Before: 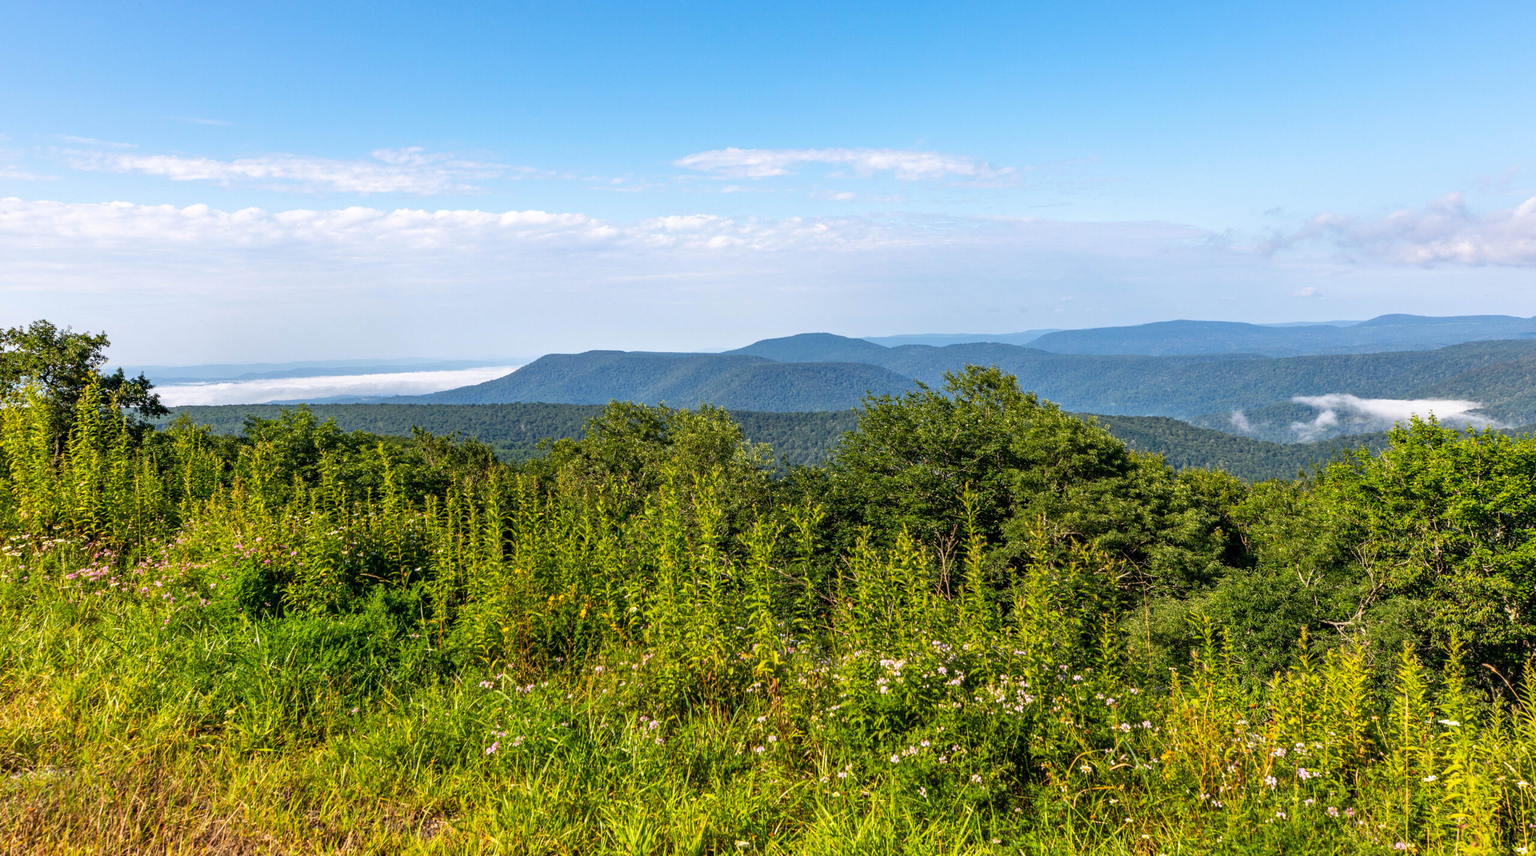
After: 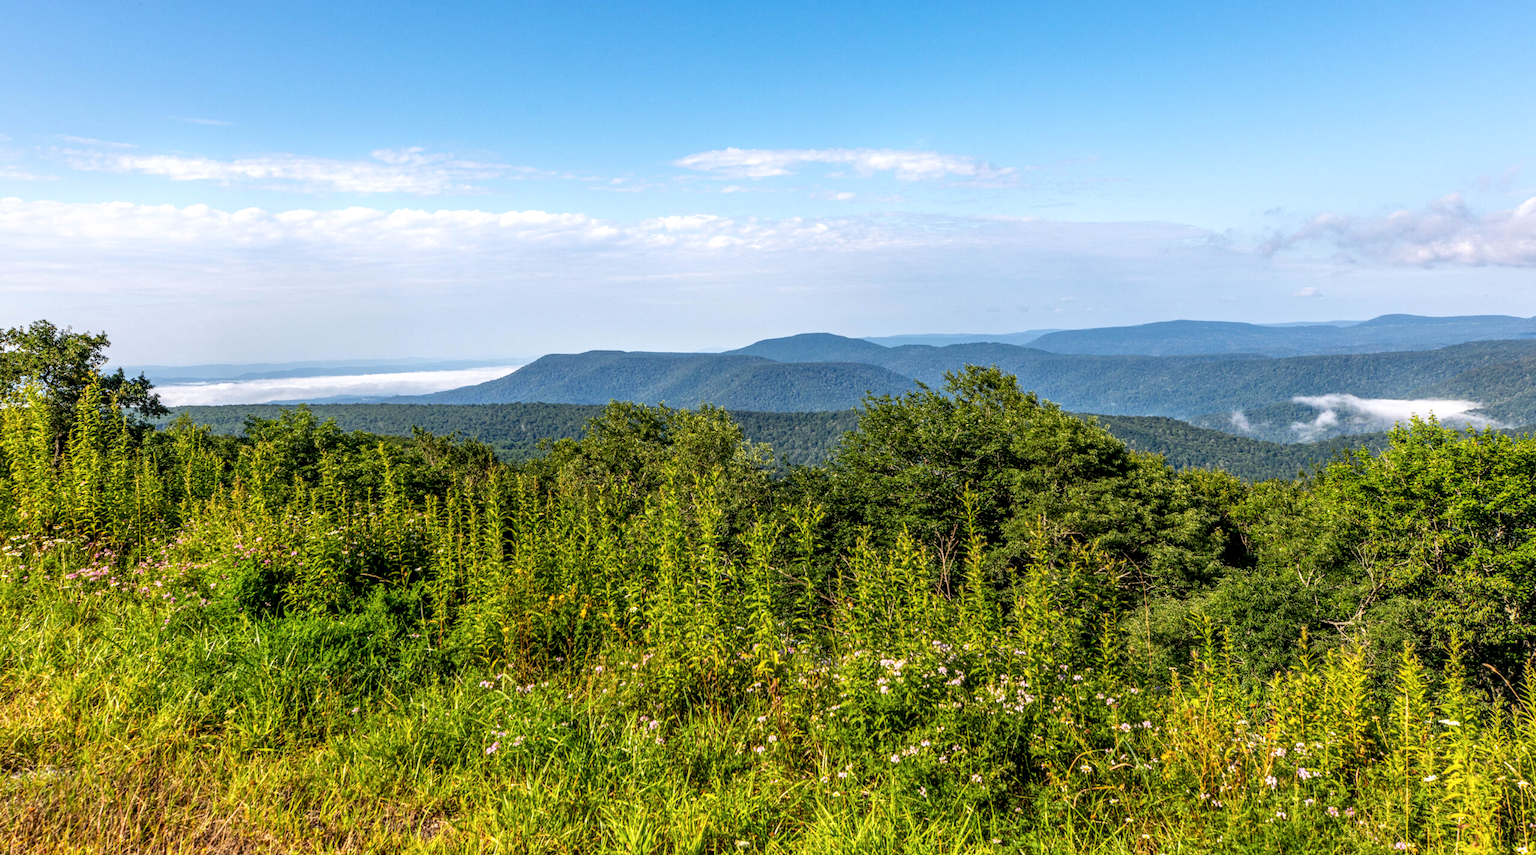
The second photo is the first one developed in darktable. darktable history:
local contrast: detail 130%
bloom: size 9%, threshold 100%, strength 7%
